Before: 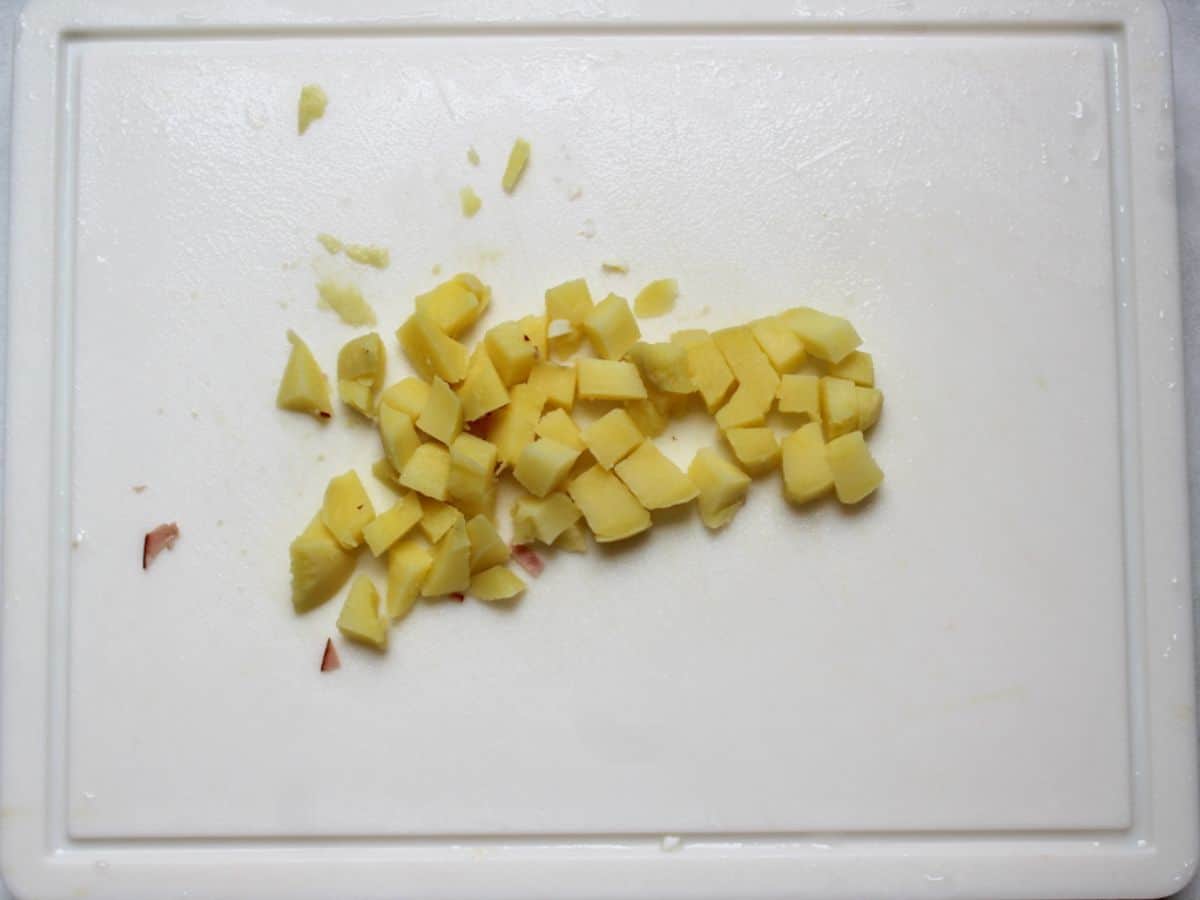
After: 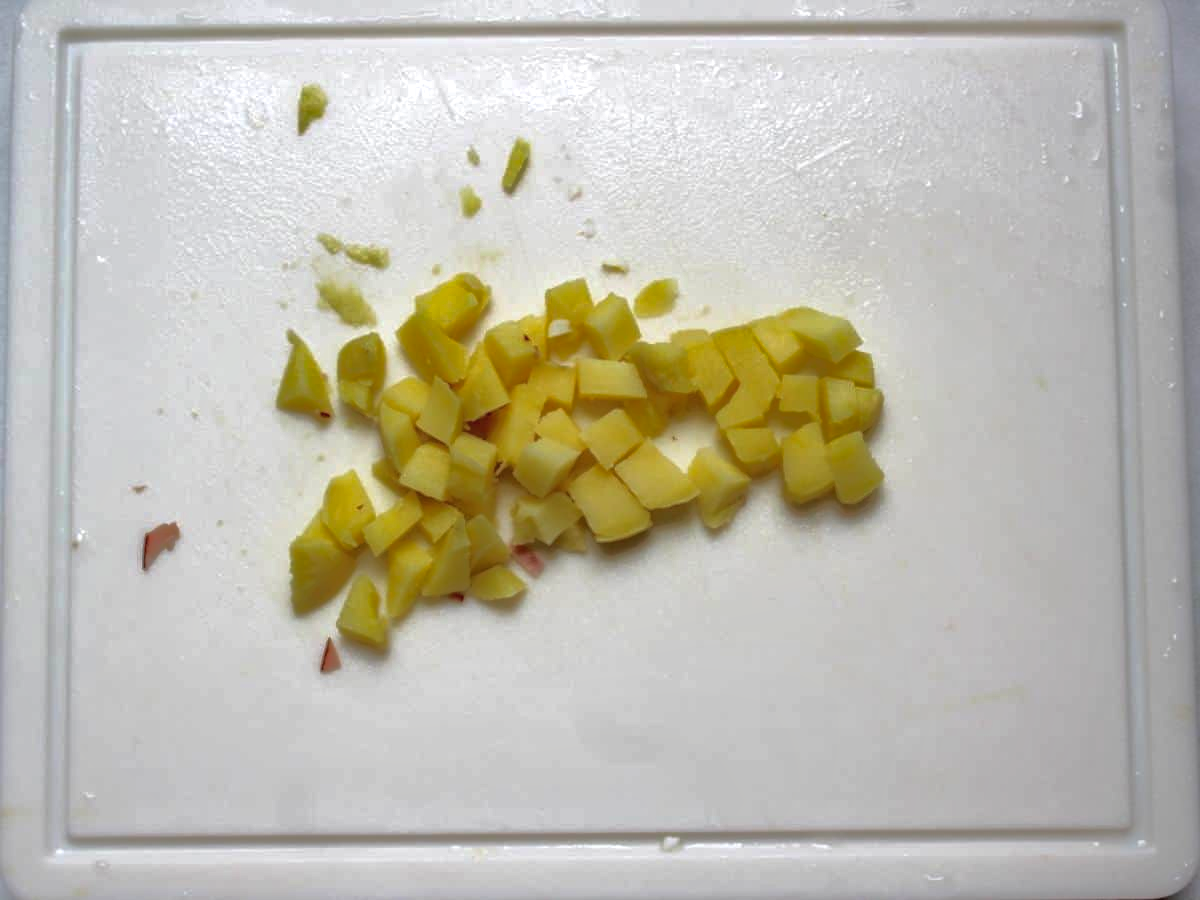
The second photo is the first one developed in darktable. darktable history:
color correction: highlights b* 0.037, saturation 0.988
shadows and highlights: shadows 39.71, highlights -59.67
tone equalizer: -8 EV 0 EV, -7 EV 0.001 EV, -6 EV -0.003 EV, -5 EV -0.015 EV, -4 EV -0.055 EV, -3 EV -0.208 EV, -2 EV -0.246 EV, -1 EV 0.112 EV, +0 EV 0.316 EV
